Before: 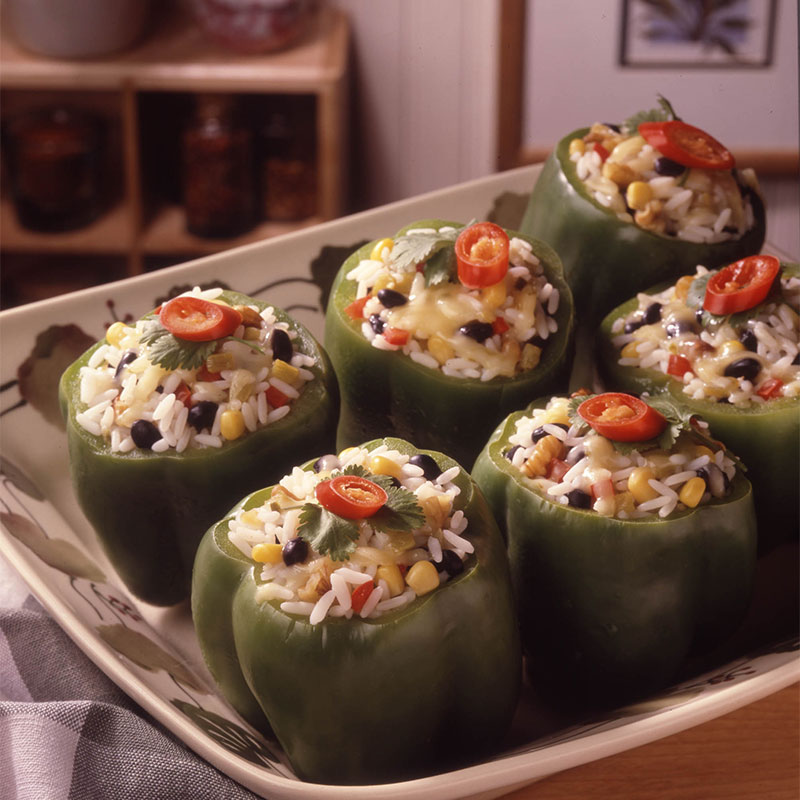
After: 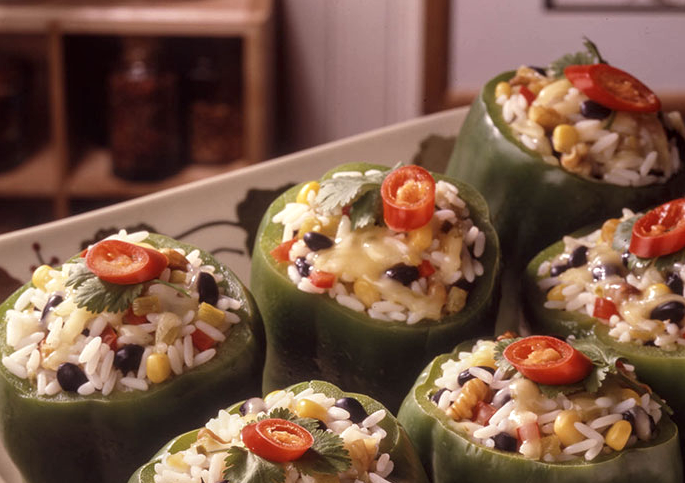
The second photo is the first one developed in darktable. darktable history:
crop and rotate: left 9.345%, top 7.22%, right 4.982%, bottom 32.331%
local contrast: on, module defaults
